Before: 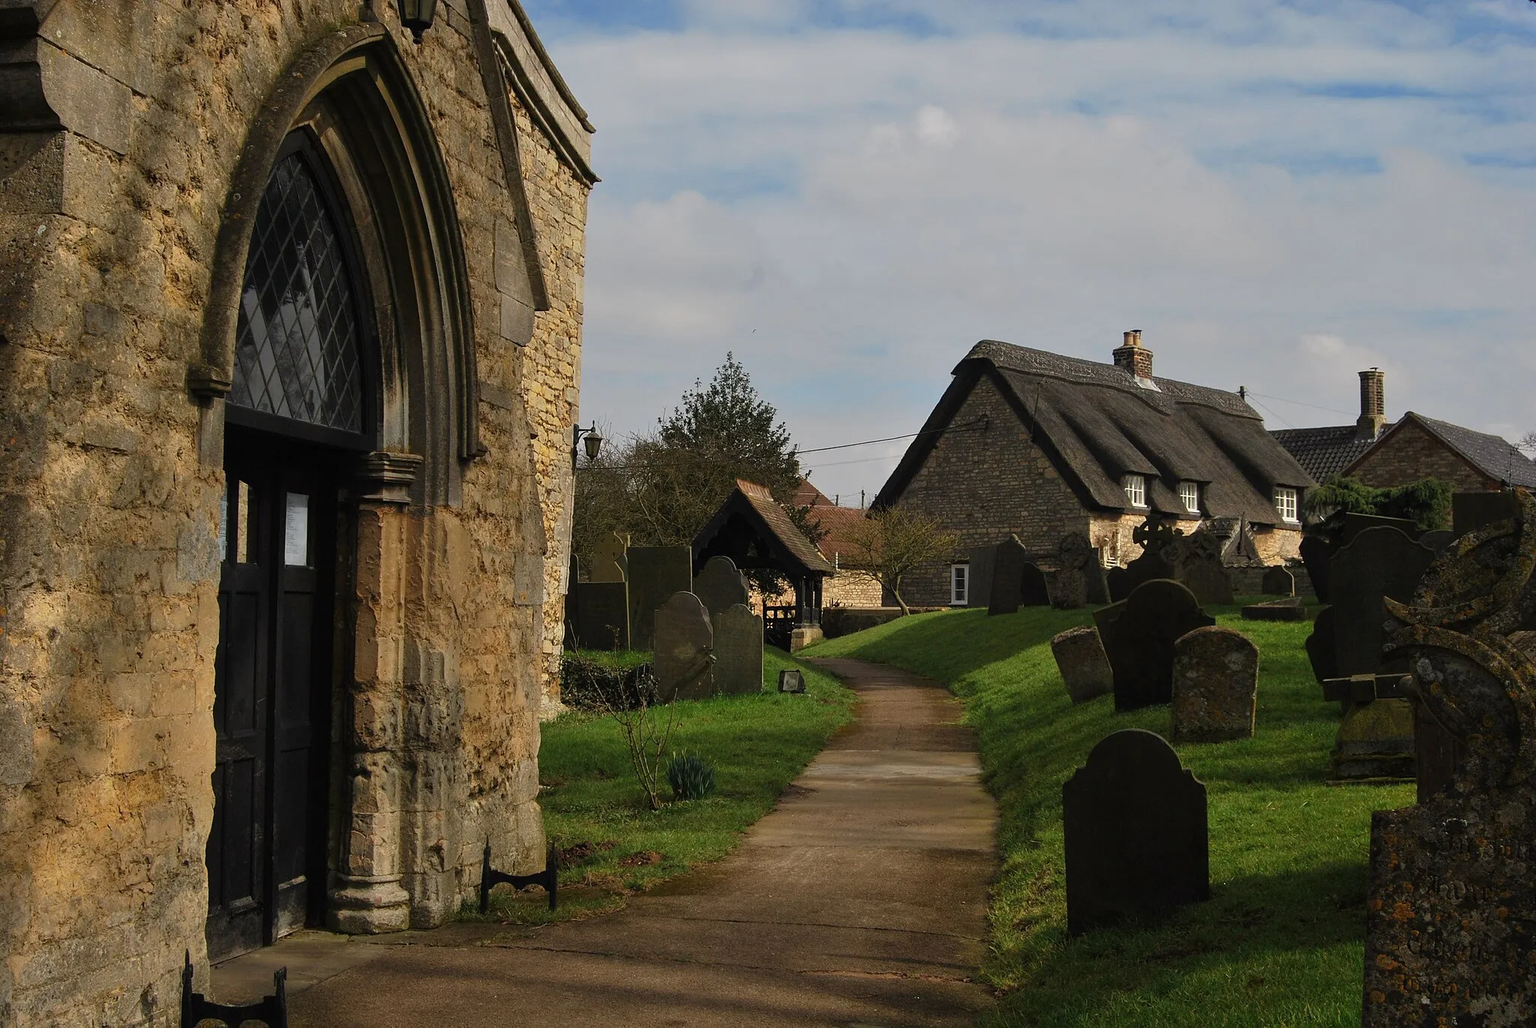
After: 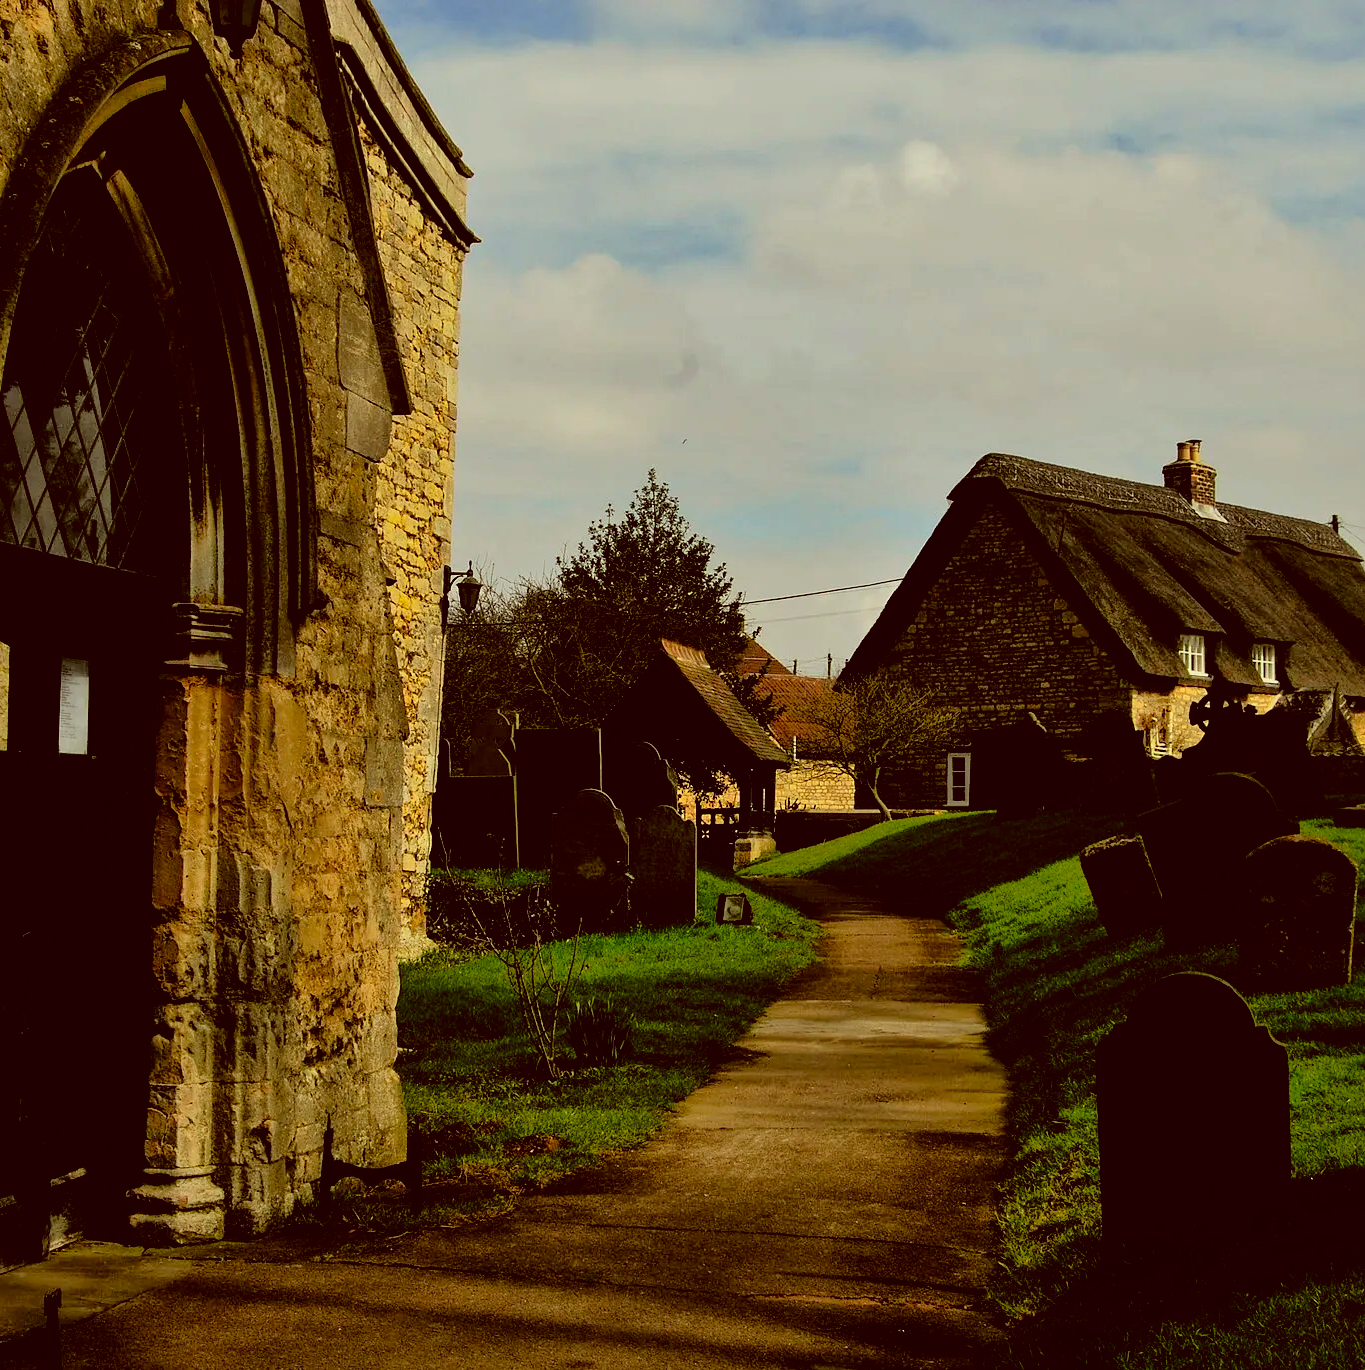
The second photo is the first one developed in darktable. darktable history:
color correction: highlights a* -6.02, highlights b* 9.39, shadows a* 10.12, shadows b* 23.38
shadows and highlights: highlights color adjustment 89.55%
crop and rotate: left 15.701%, right 17.608%
filmic rgb: black relative exposure -3.99 EV, white relative exposure 2.98 EV, hardness 2.99, contrast 1.503
contrast brightness saturation: contrast 0.169, saturation 0.326
